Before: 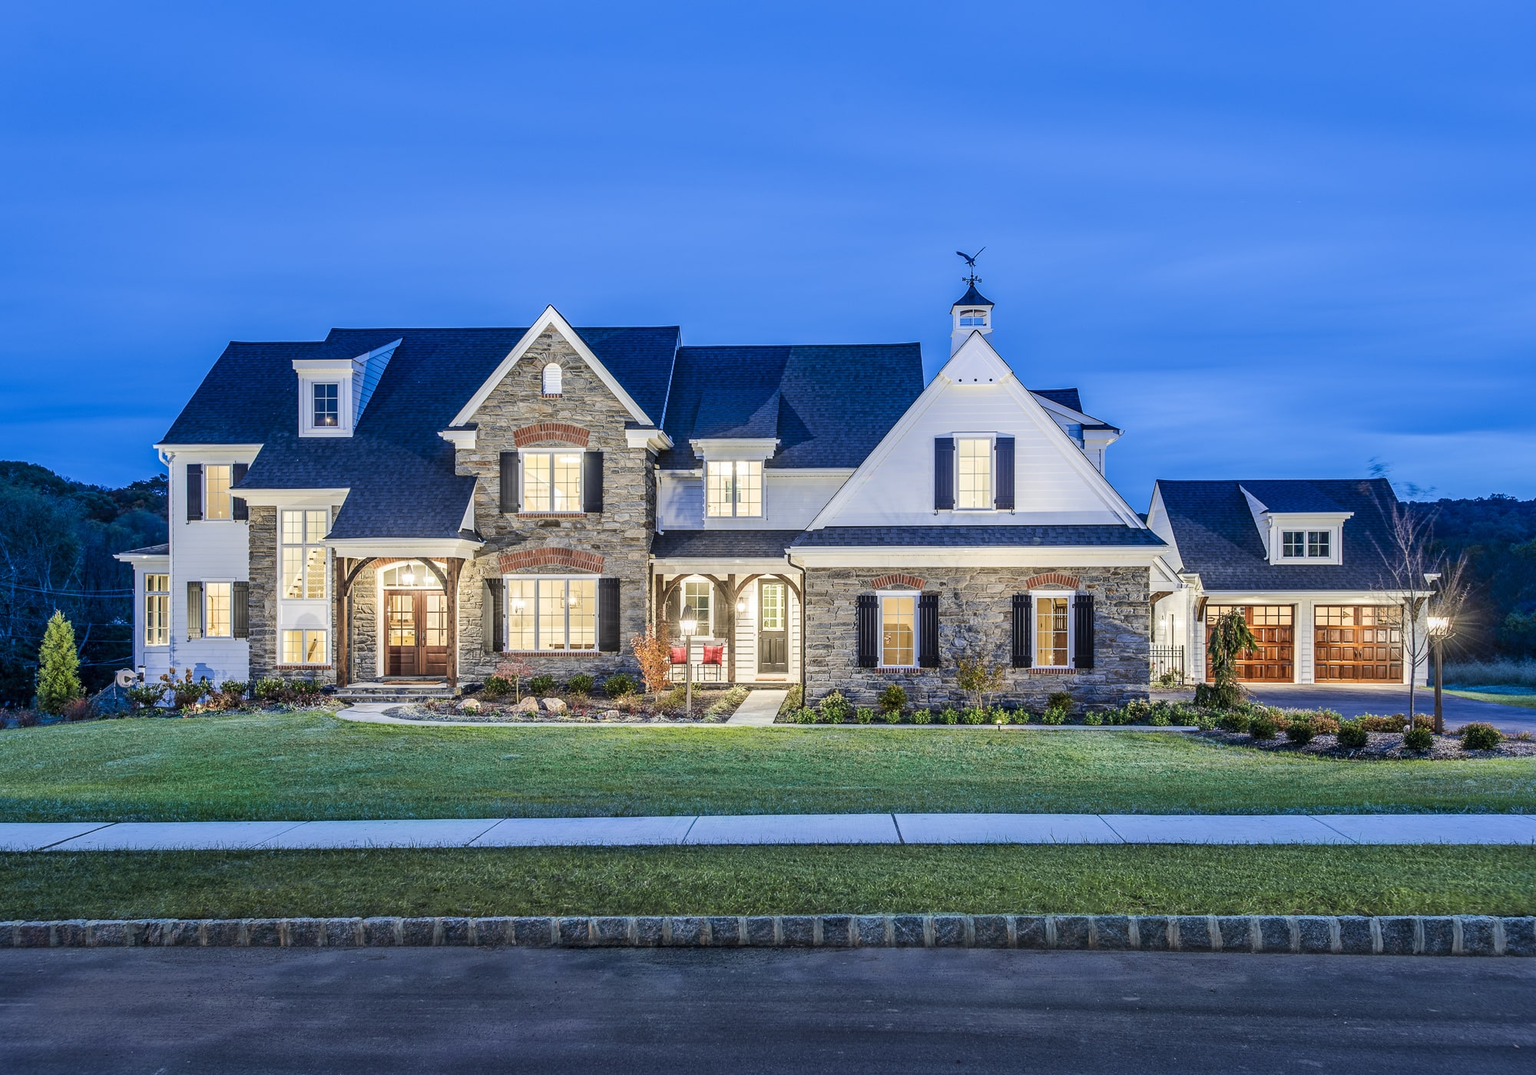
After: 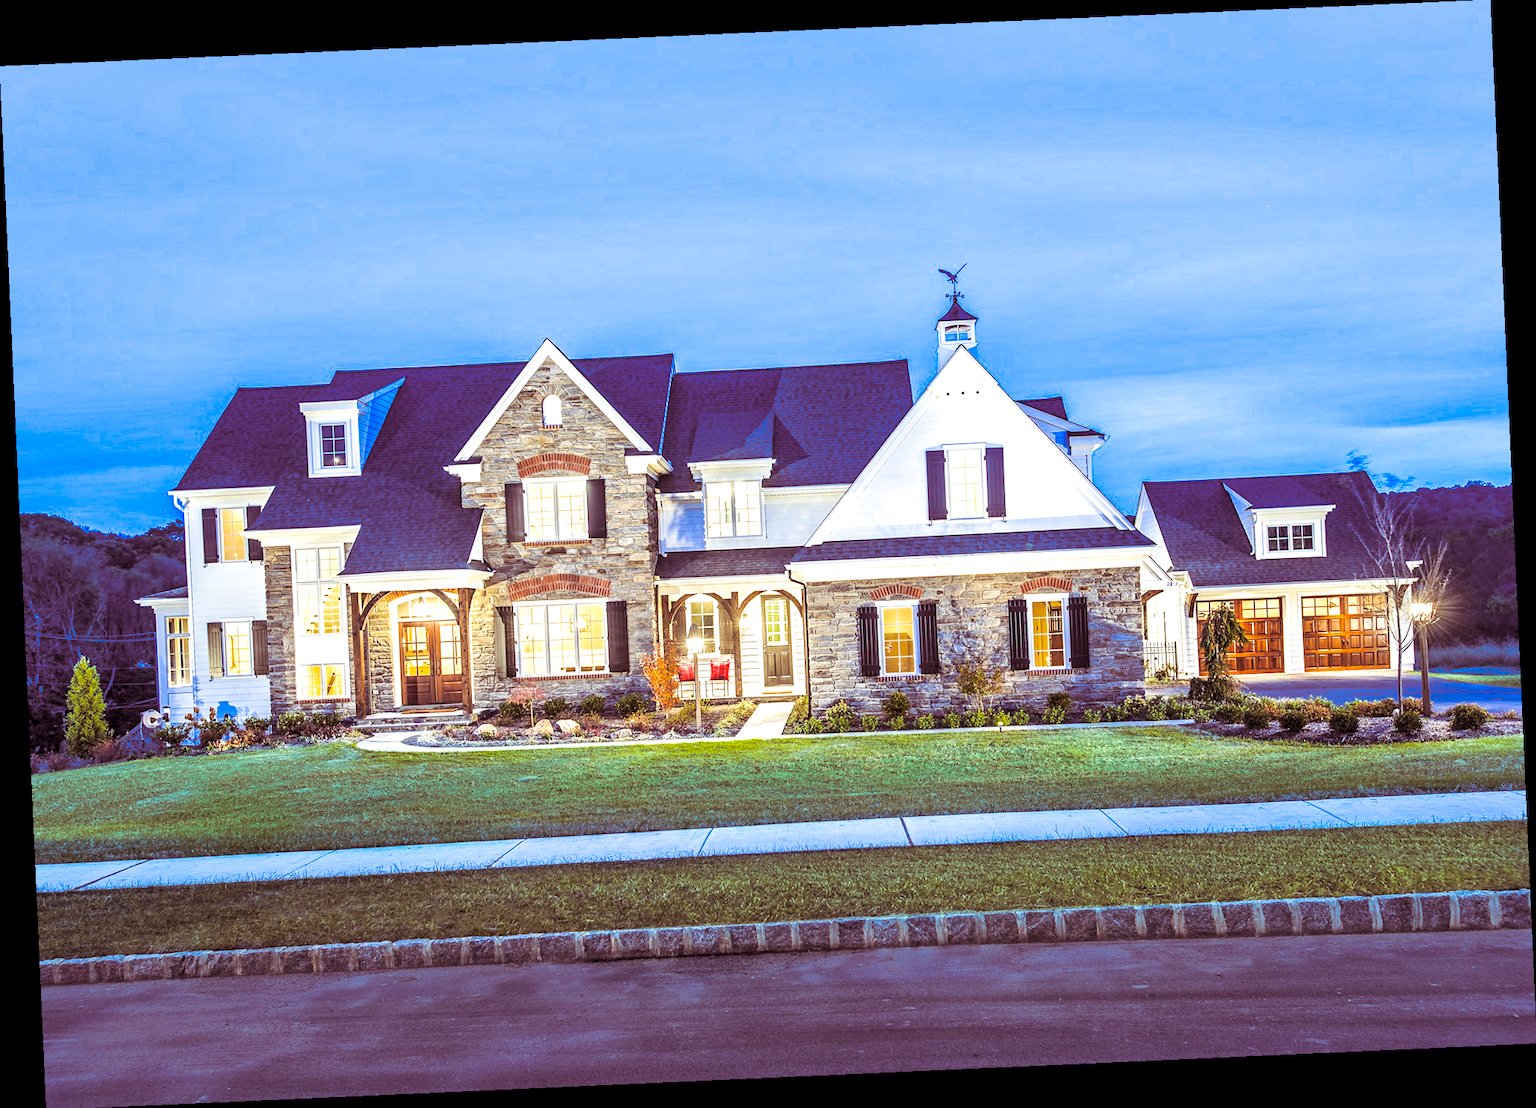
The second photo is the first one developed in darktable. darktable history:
color balance rgb: linear chroma grading › global chroma 15%, perceptual saturation grading › global saturation 30%
rotate and perspective: rotation -2.56°, automatic cropping off
exposure: black level correction 0.001, exposure 0.955 EV, compensate exposure bias true, compensate highlight preservation false
color zones: curves: ch0 [(0, 0.444) (0.143, 0.442) (0.286, 0.441) (0.429, 0.441) (0.571, 0.441) (0.714, 0.441) (0.857, 0.442) (1, 0.444)]
split-toning: on, module defaults
